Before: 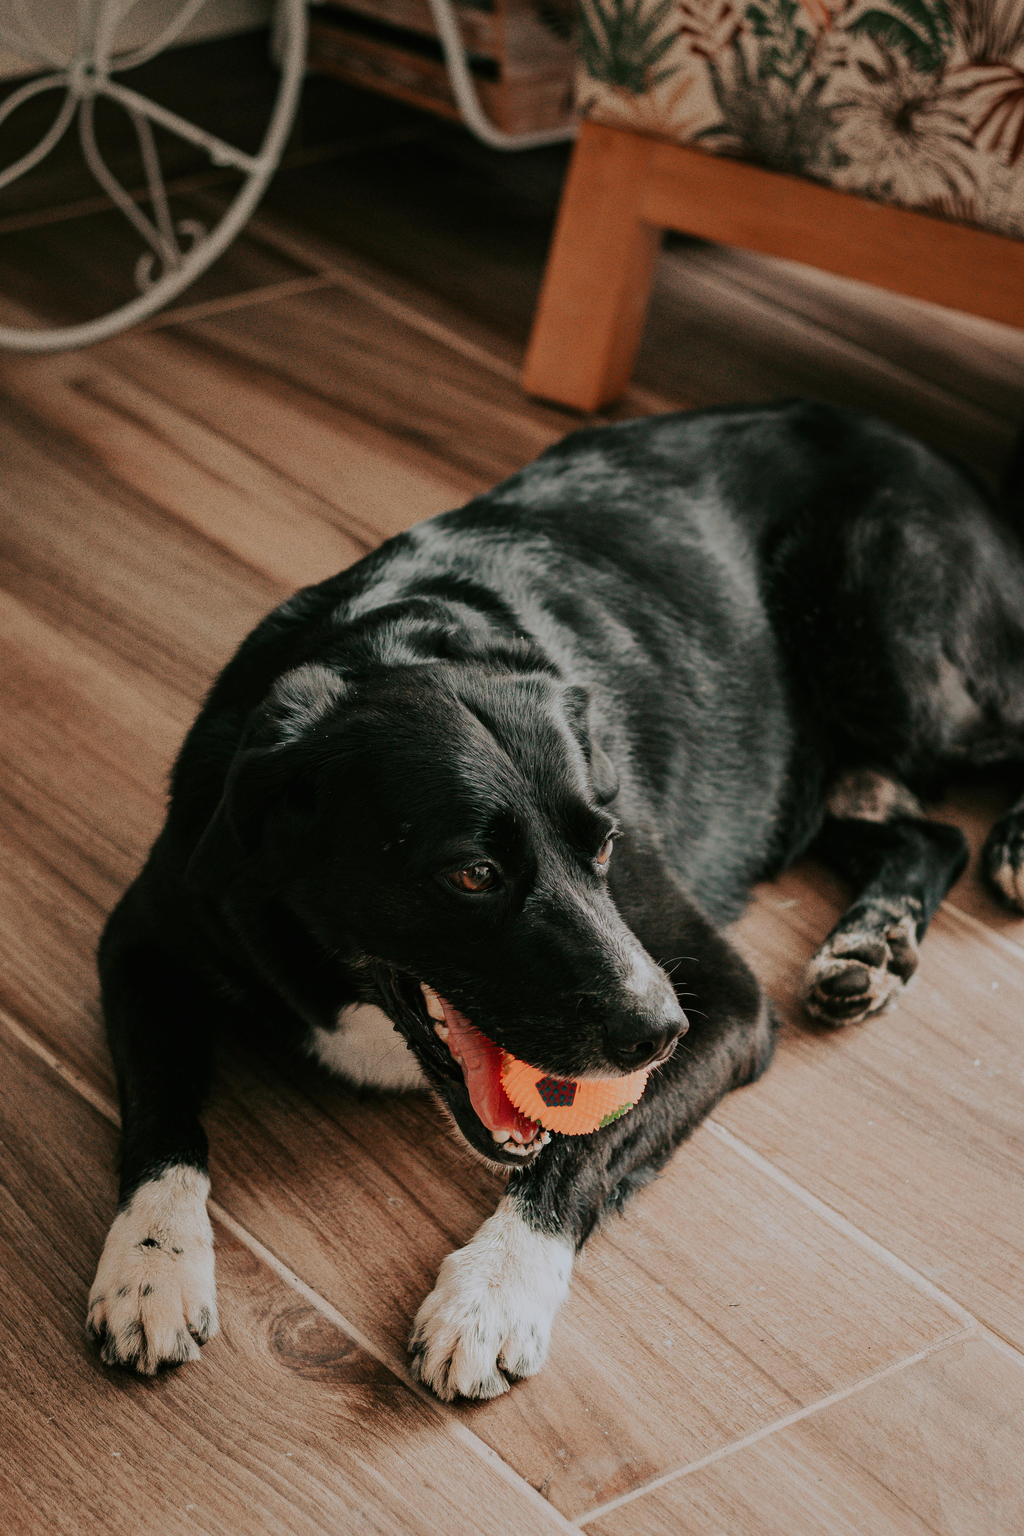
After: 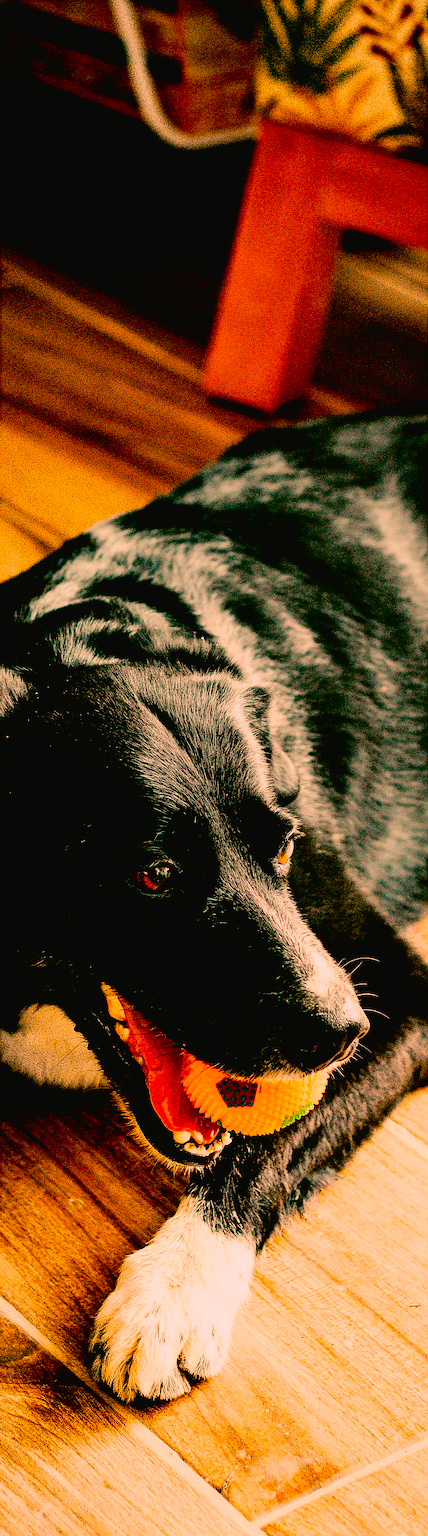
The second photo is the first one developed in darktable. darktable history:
crop: left 31.232%, right 26.893%
tone curve: curves: ch0 [(0.003, 0.023) (0.071, 0.052) (0.236, 0.197) (0.466, 0.557) (0.644, 0.748) (0.803, 0.88) (0.994, 0.968)]; ch1 [(0, 0) (0.262, 0.227) (0.417, 0.386) (0.469, 0.467) (0.502, 0.498) (0.528, 0.53) (0.573, 0.57) (0.605, 0.621) (0.644, 0.671) (0.686, 0.728) (0.994, 0.987)]; ch2 [(0, 0) (0.262, 0.188) (0.385, 0.353) (0.427, 0.424) (0.495, 0.493) (0.515, 0.534) (0.547, 0.556) (0.589, 0.613) (0.644, 0.748) (1, 1)], color space Lab, independent channels, preserve colors none
color balance rgb: shadows lift › chroma 2.002%, shadows lift › hue 215.99°, perceptual saturation grading › global saturation 19.613%, perceptual brilliance grading › global brilliance 29.676%, contrast -20.225%
sharpen: radius 2.609, amount 0.691
color correction: highlights a* 22.08, highlights b* 21.64
exposure: black level correction 0.028, exposure -0.081 EV, compensate highlight preservation false
contrast brightness saturation: contrast 0.189, brightness -0.102, saturation 0.21
